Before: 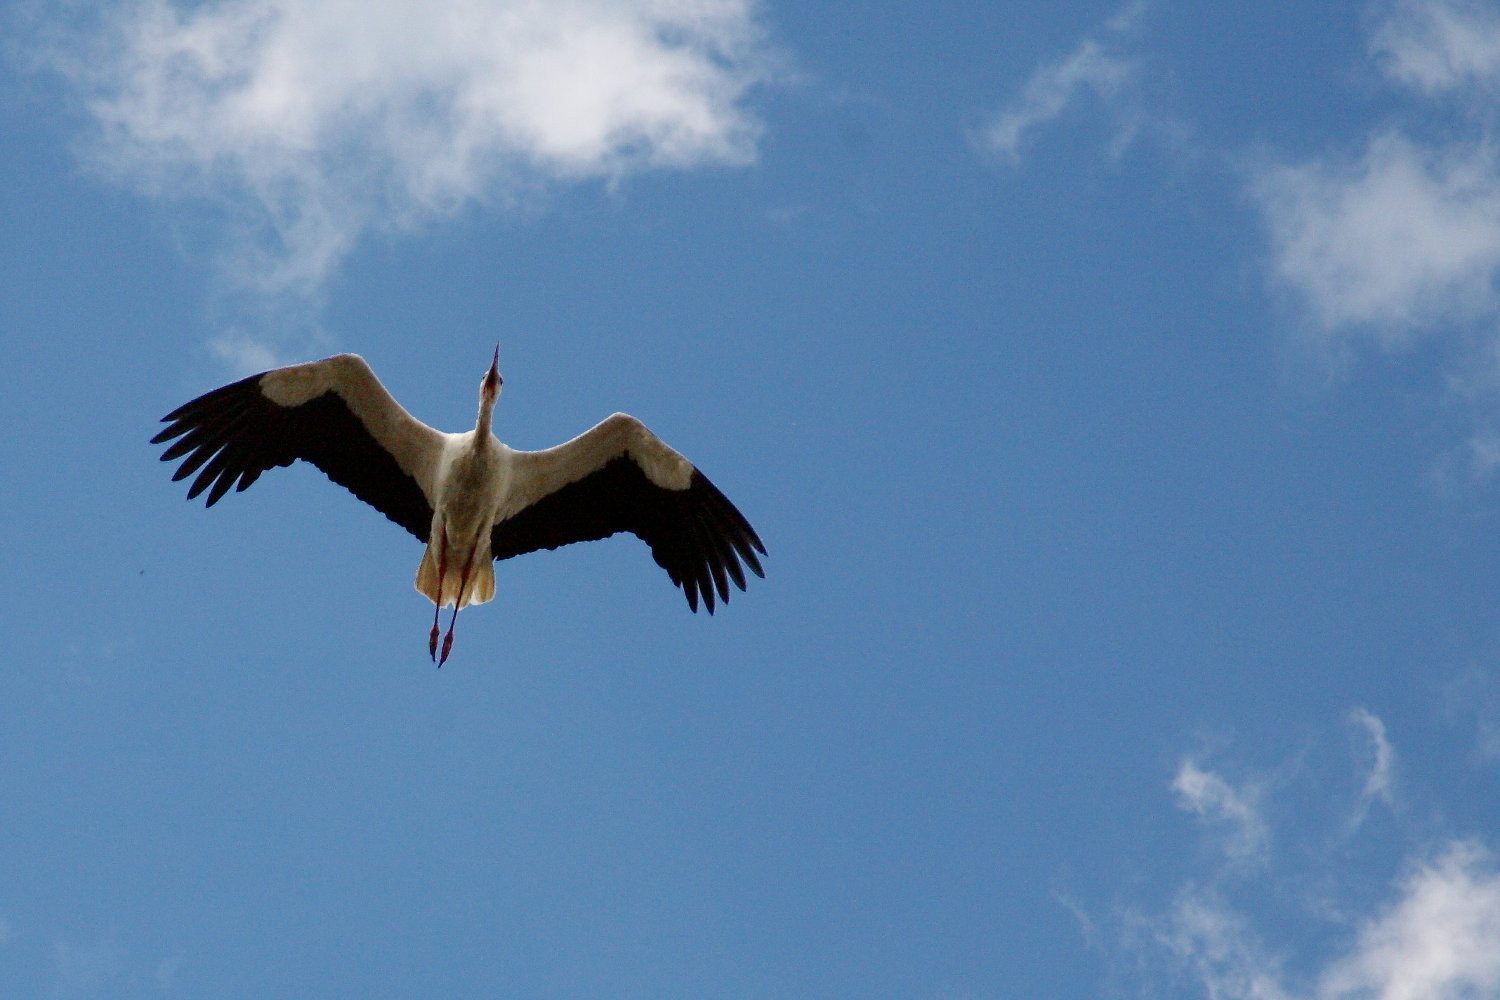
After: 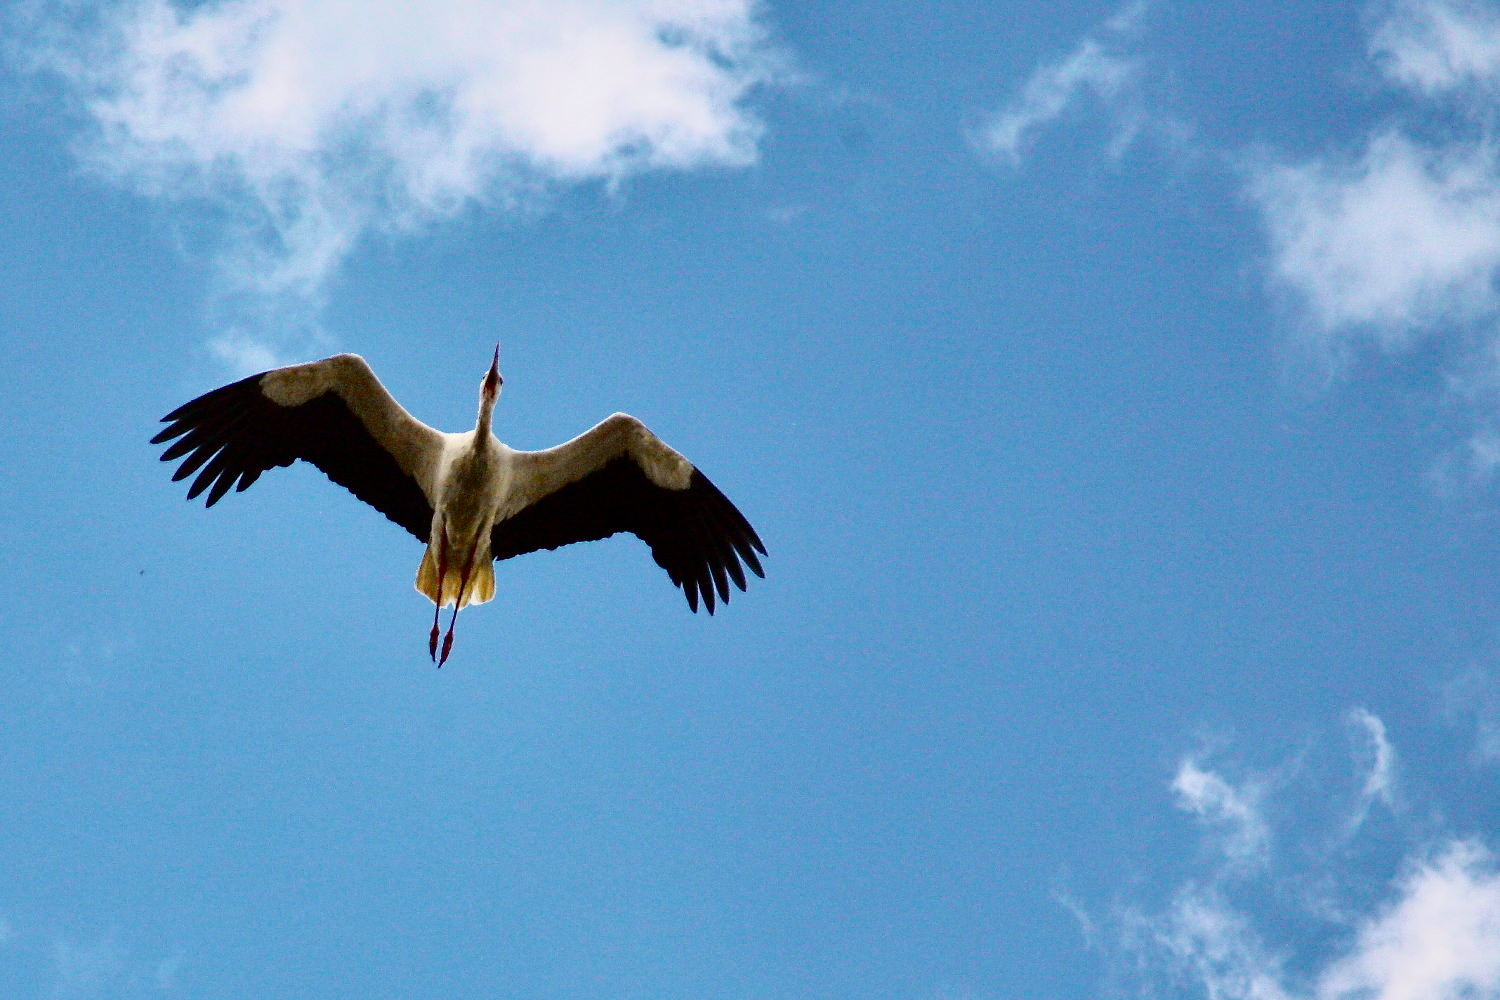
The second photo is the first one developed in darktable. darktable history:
shadows and highlights: white point adjustment 0.05, highlights color adjustment 55.9%, soften with gaussian
tone curve: curves: ch0 [(0, 0) (0.187, 0.12) (0.392, 0.438) (0.704, 0.86) (0.858, 0.938) (1, 0.981)]; ch1 [(0, 0) (0.402, 0.36) (0.476, 0.456) (0.498, 0.501) (0.518, 0.521) (0.58, 0.598) (0.619, 0.663) (0.692, 0.744) (1, 1)]; ch2 [(0, 0) (0.427, 0.417) (0.483, 0.481) (0.503, 0.503) (0.526, 0.53) (0.563, 0.585) (0.626, 0.703) (0.699, 0.753) (0.997, 0.858)], color space Lab, independent channels
